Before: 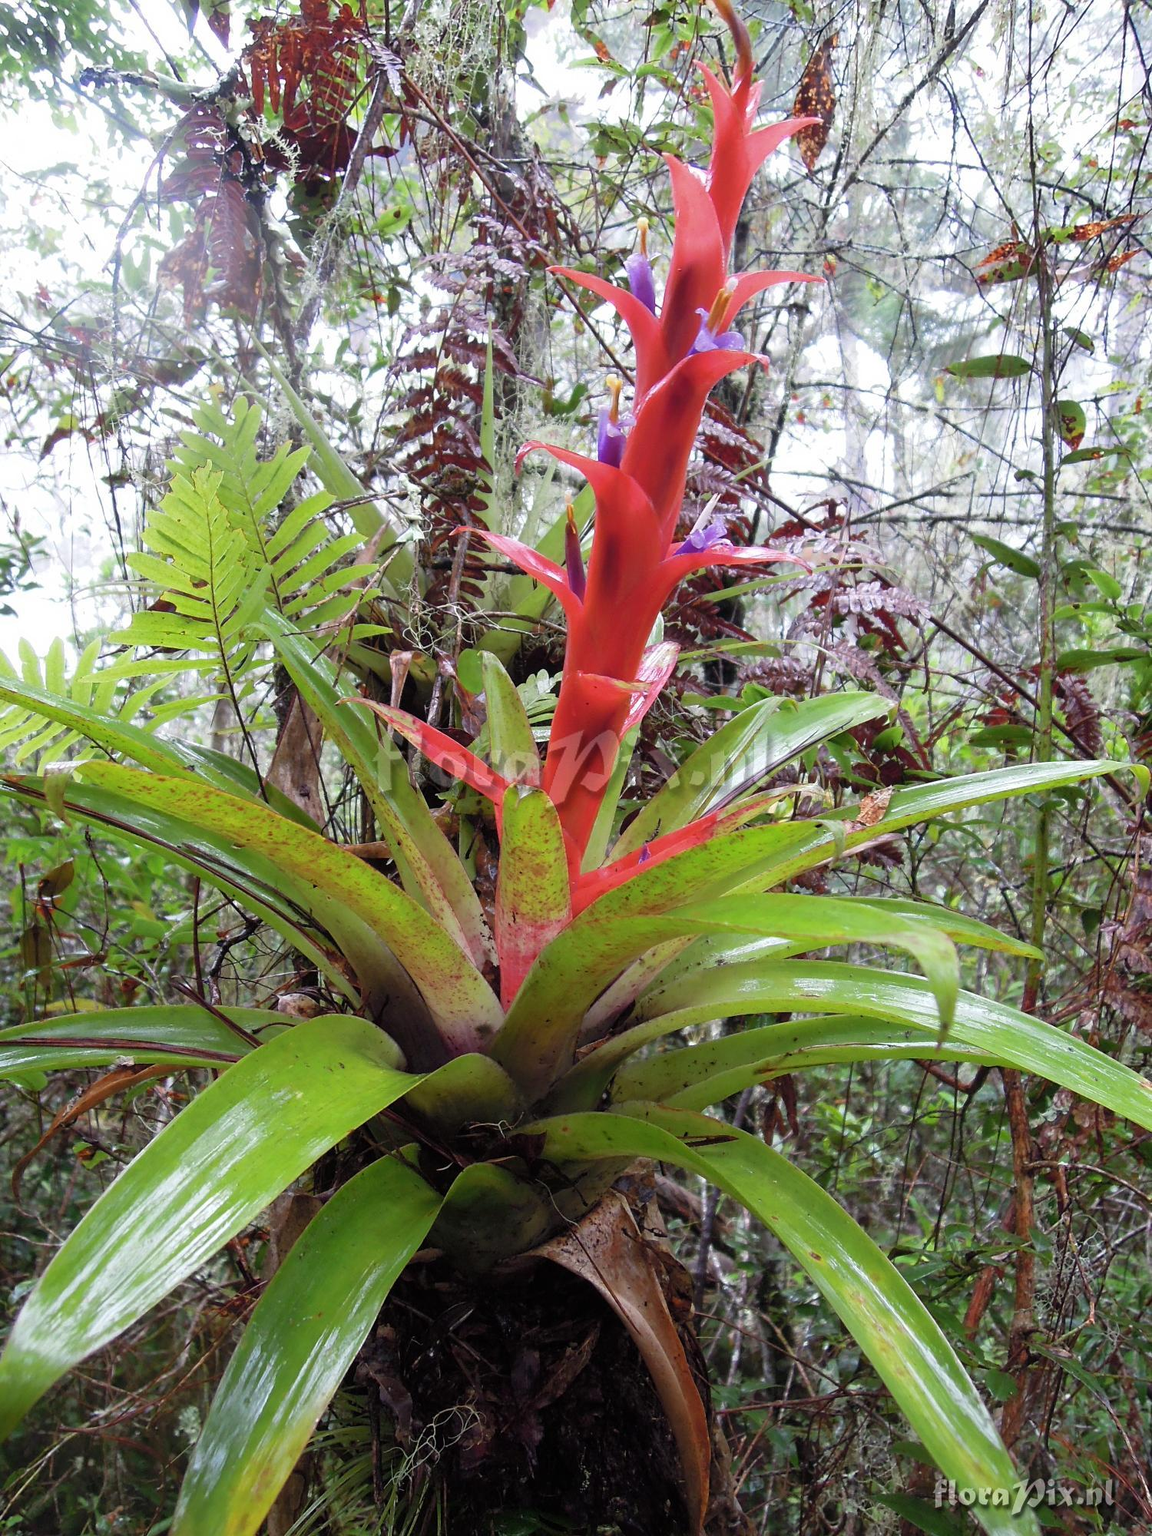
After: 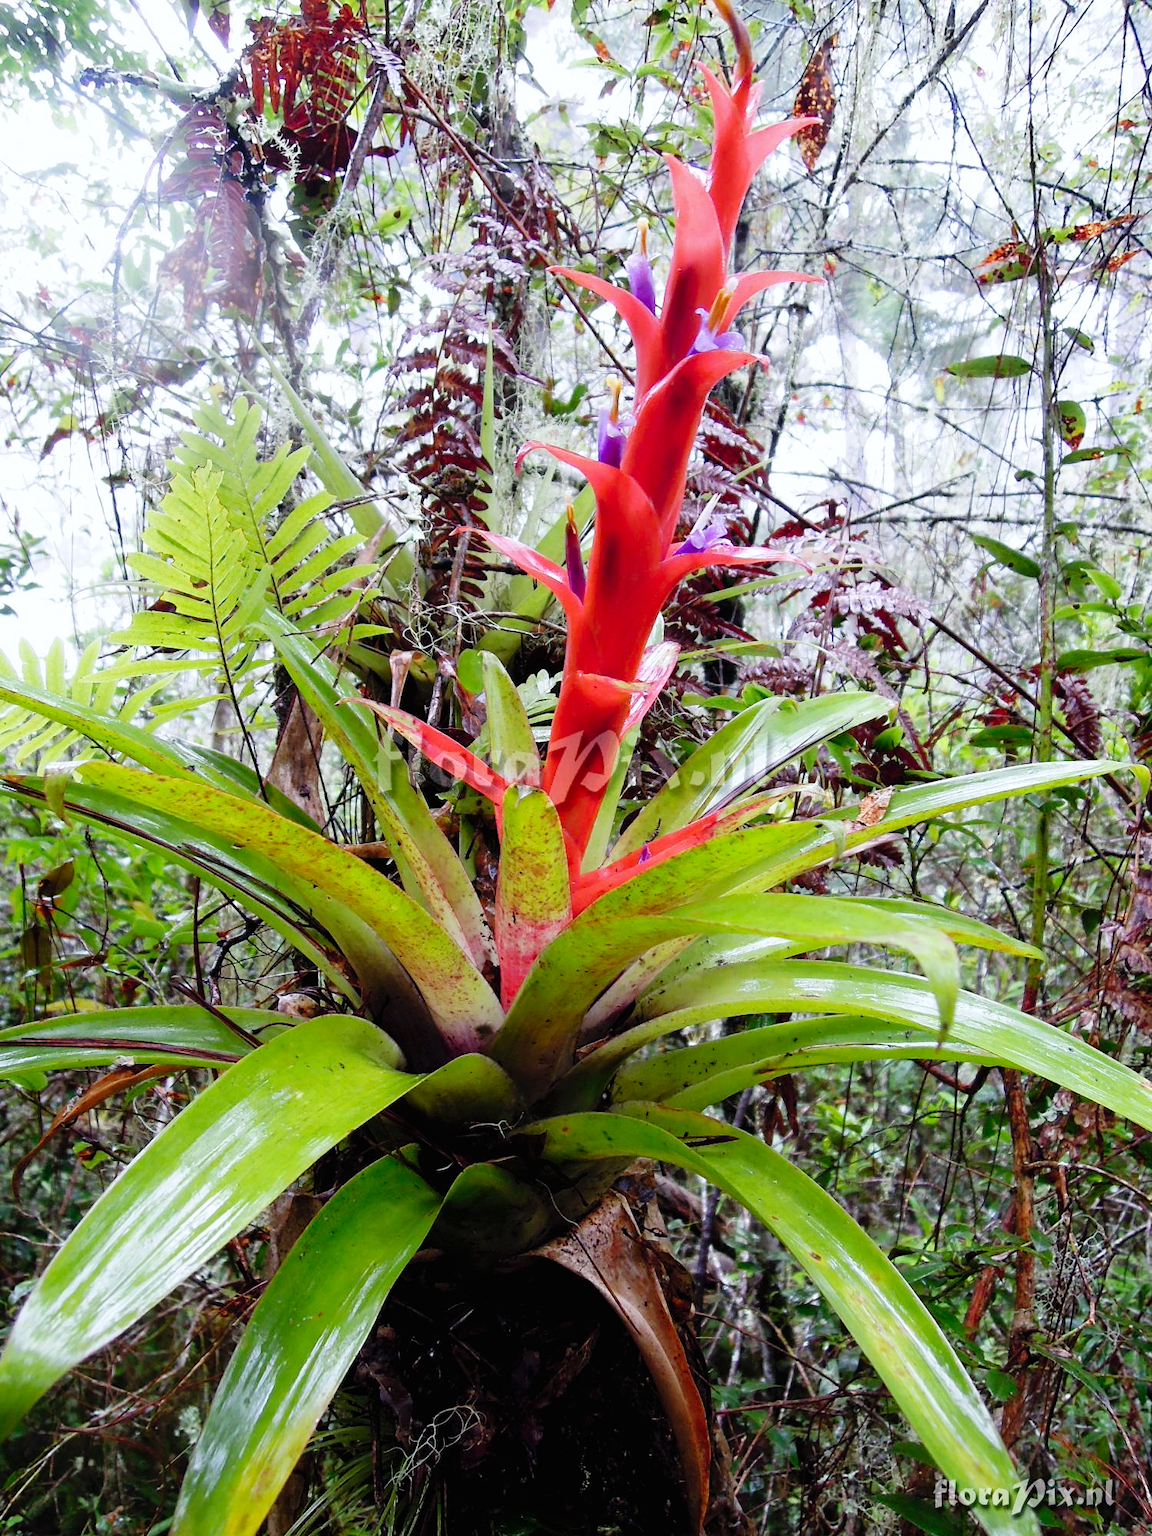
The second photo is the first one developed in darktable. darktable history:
tone curve: curves: ch0 [(0, 0) (0.003, 0.006) (0.011, 0.007) (0.025, 0.009) (0.044, 0.012) (0.069, 0.021) (0.1, 0.036) (0.136, 0.056) (0.177, 0.105) (0.224, 0.165) (0.277, 0.251) (0.335, 0.344) (0.399, 0.439) (0.468, 0.532) (0.543, 0.628) (0.623, 0.718) (0.709, 0.797) (0.801, 0.874) (0.898, 0.943) (1, 1)], preserve colors none
white balance: red 0.976, blue 1.04
